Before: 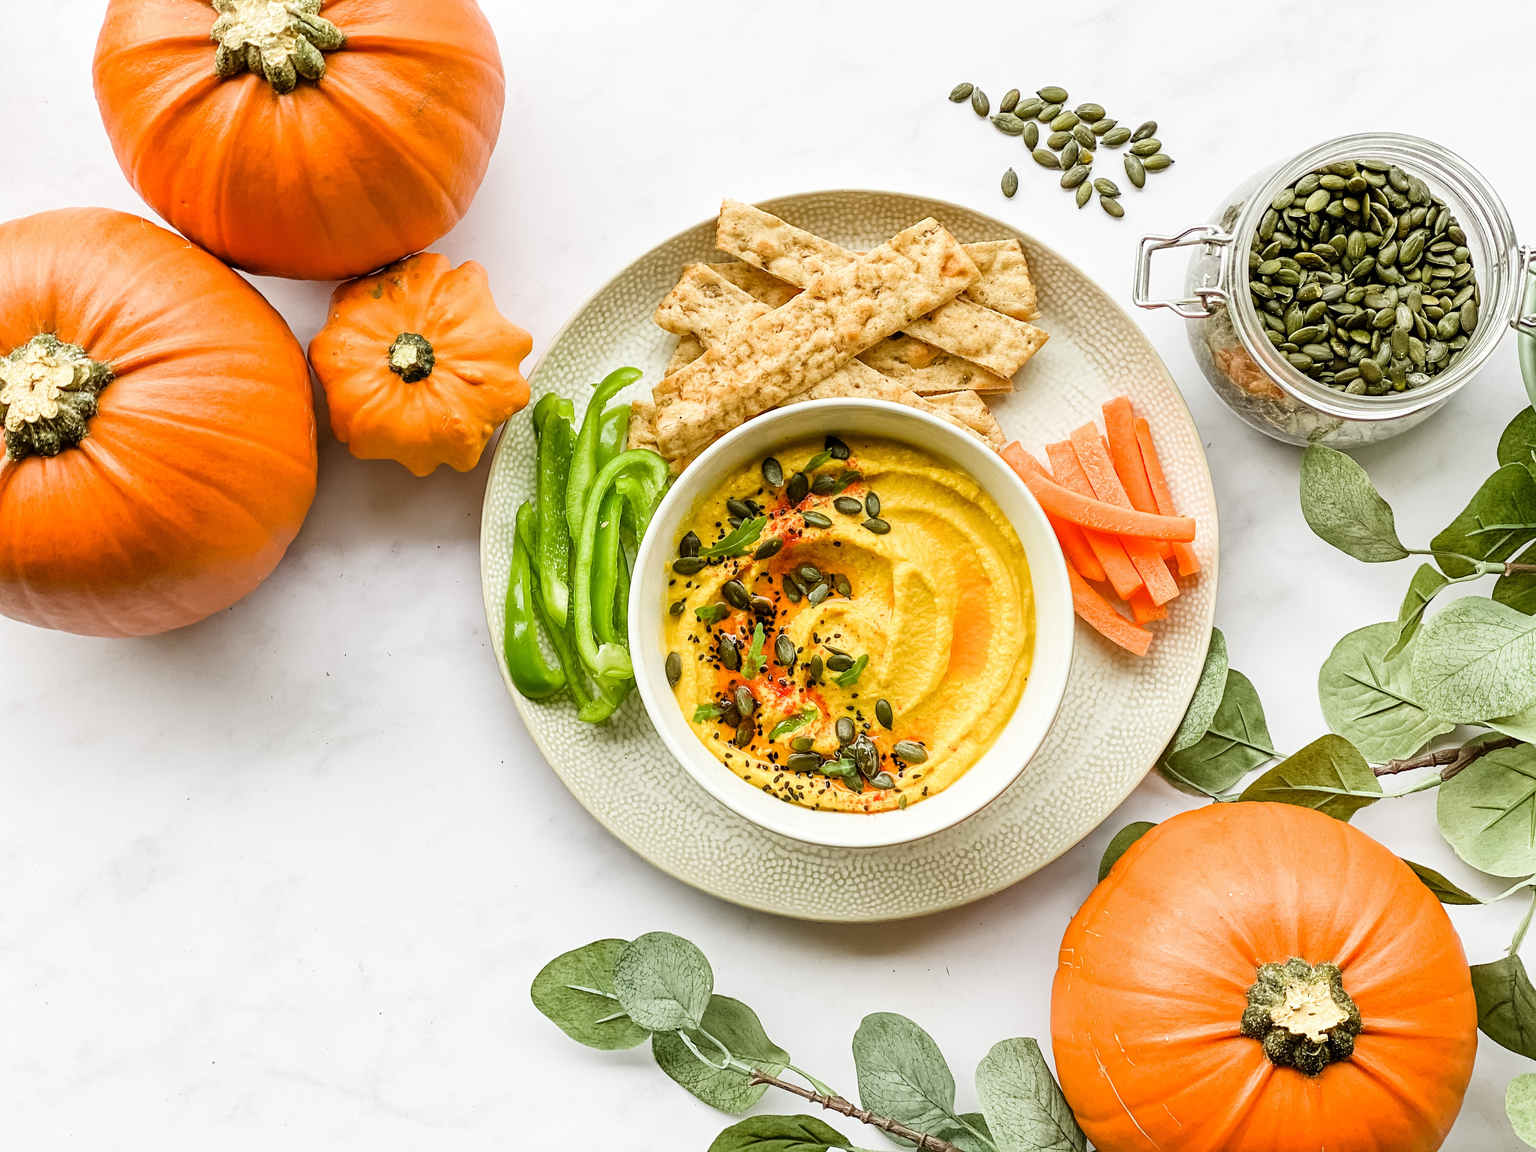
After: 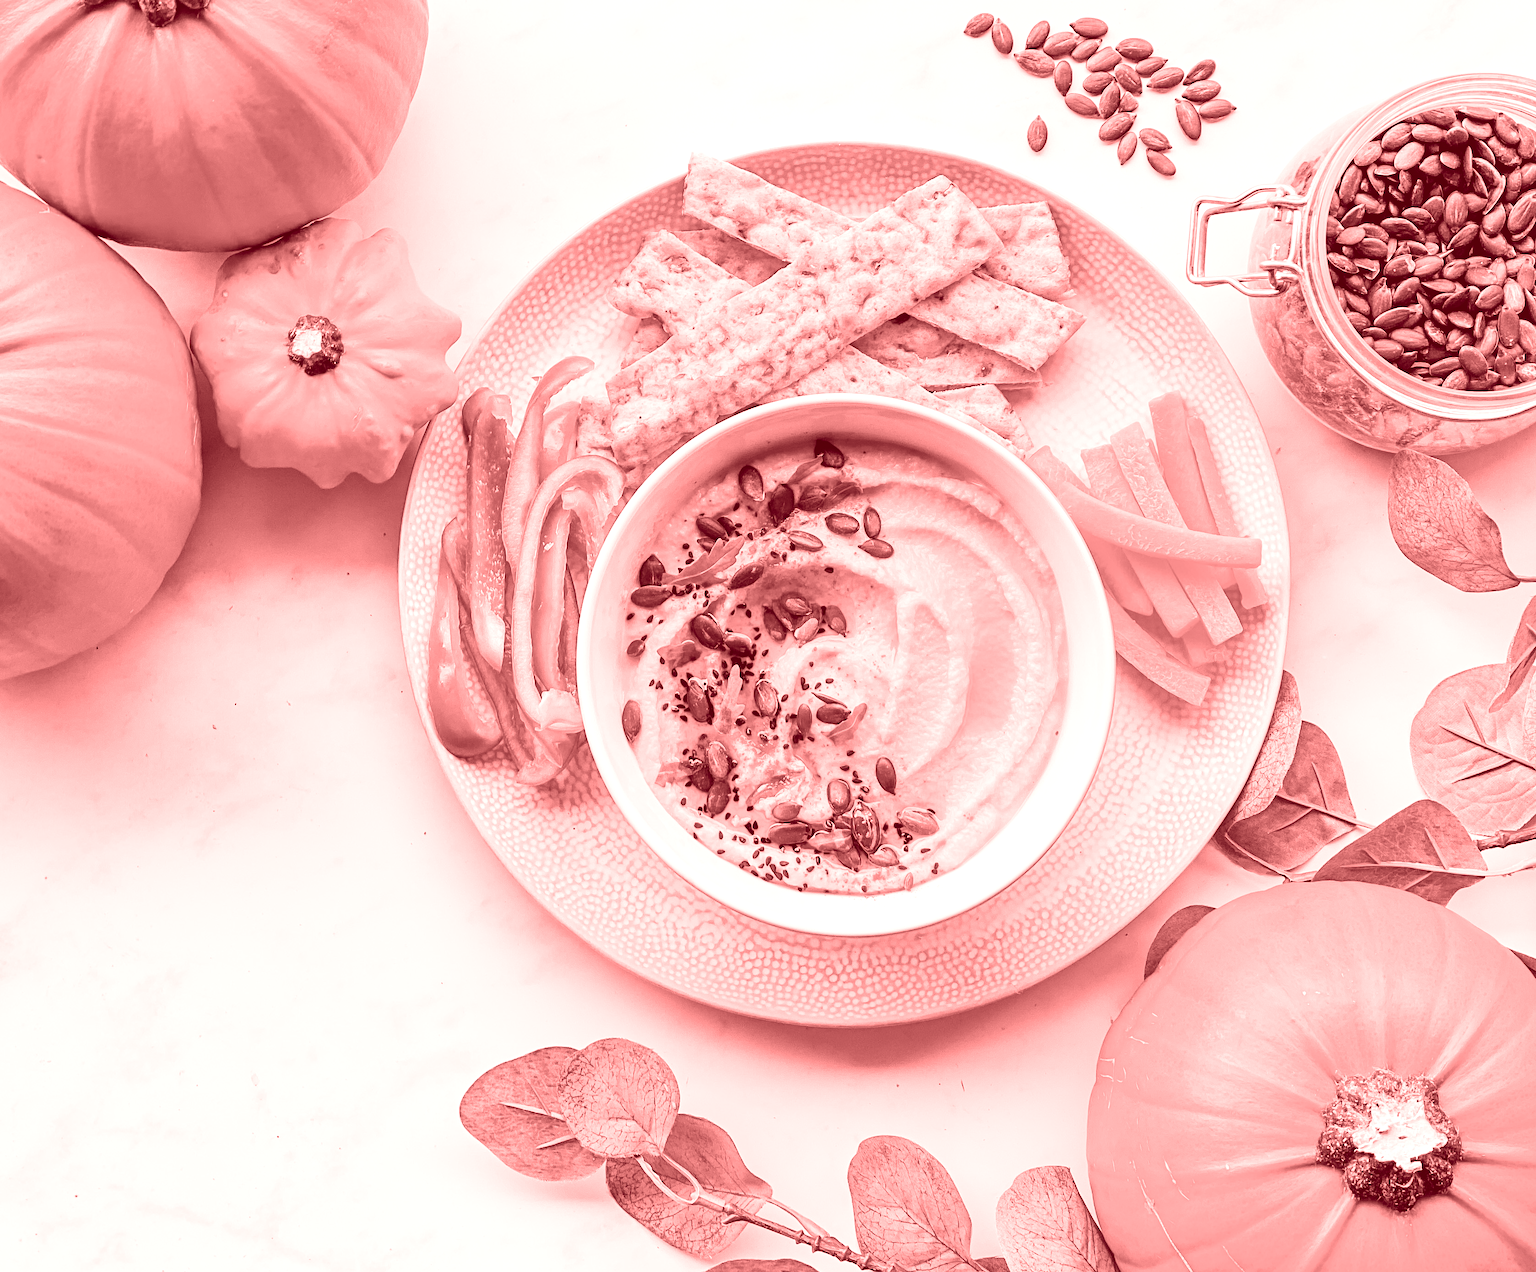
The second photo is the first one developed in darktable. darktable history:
crop: left 9.807%, top 6.259%, right 7.334%, bottom 2.177%
colorize: saturation 60%, source mix 100%
